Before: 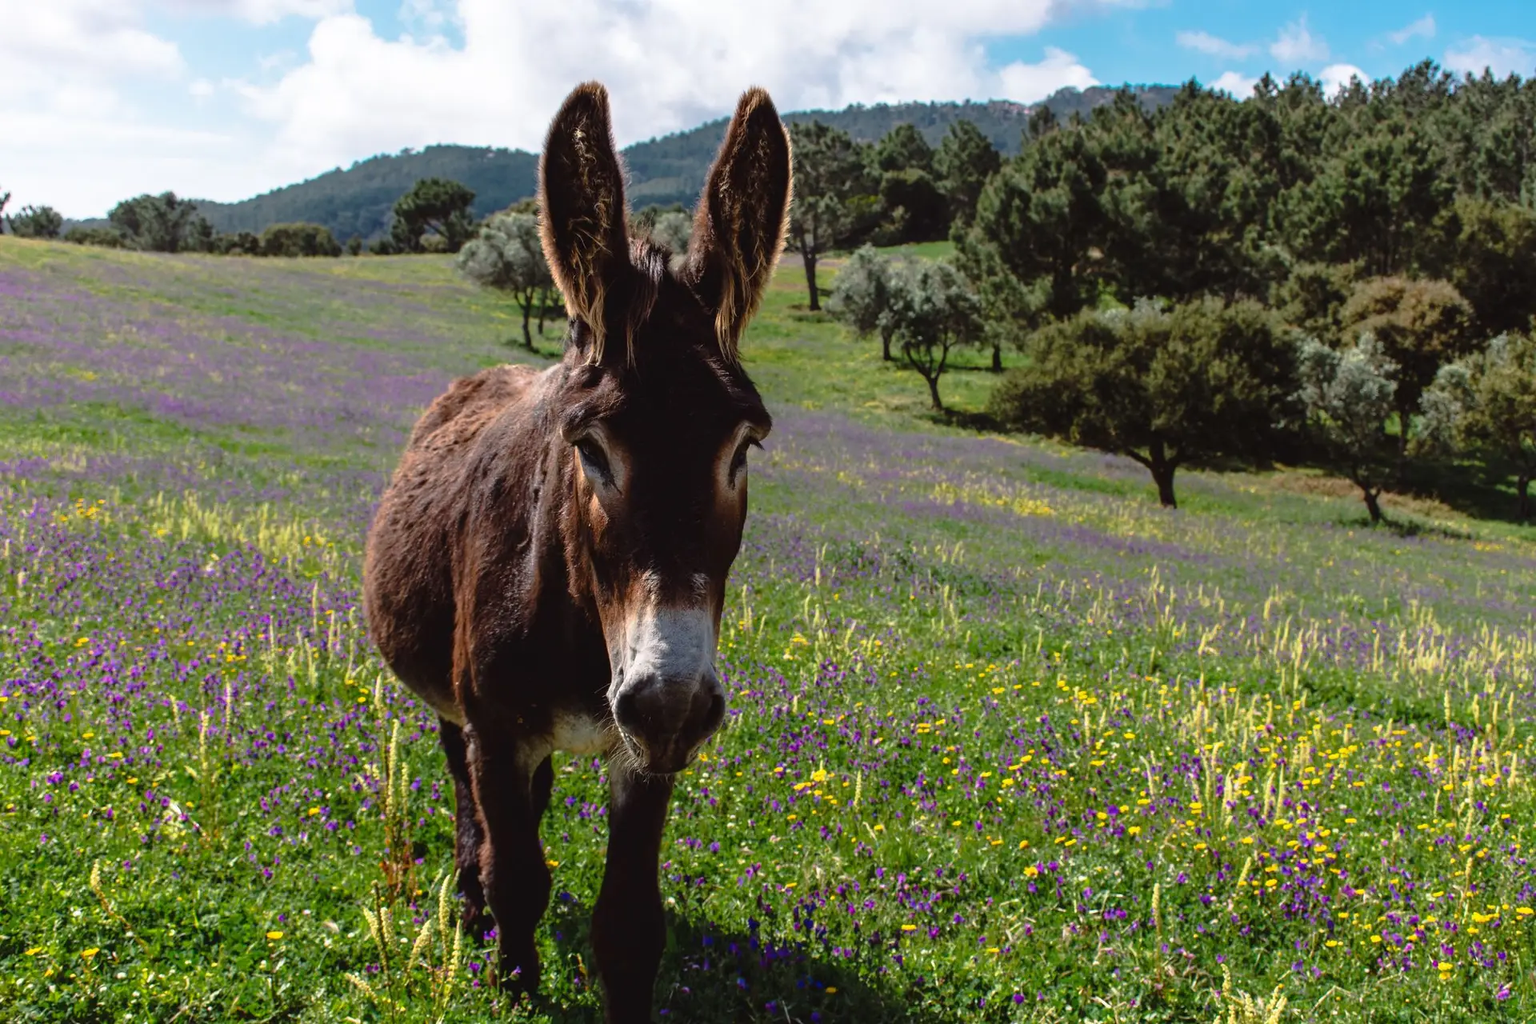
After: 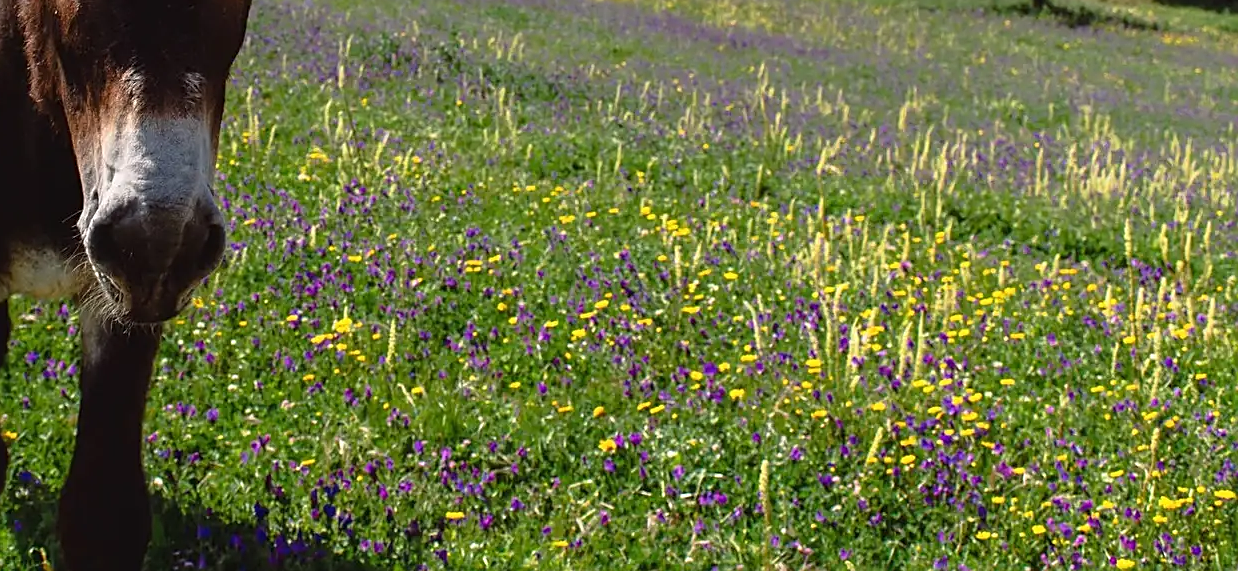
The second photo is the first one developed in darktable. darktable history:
sharpen: on, module defaults
crop and rotate: left 35.479%, top 50.388%, bottom 4.942%
